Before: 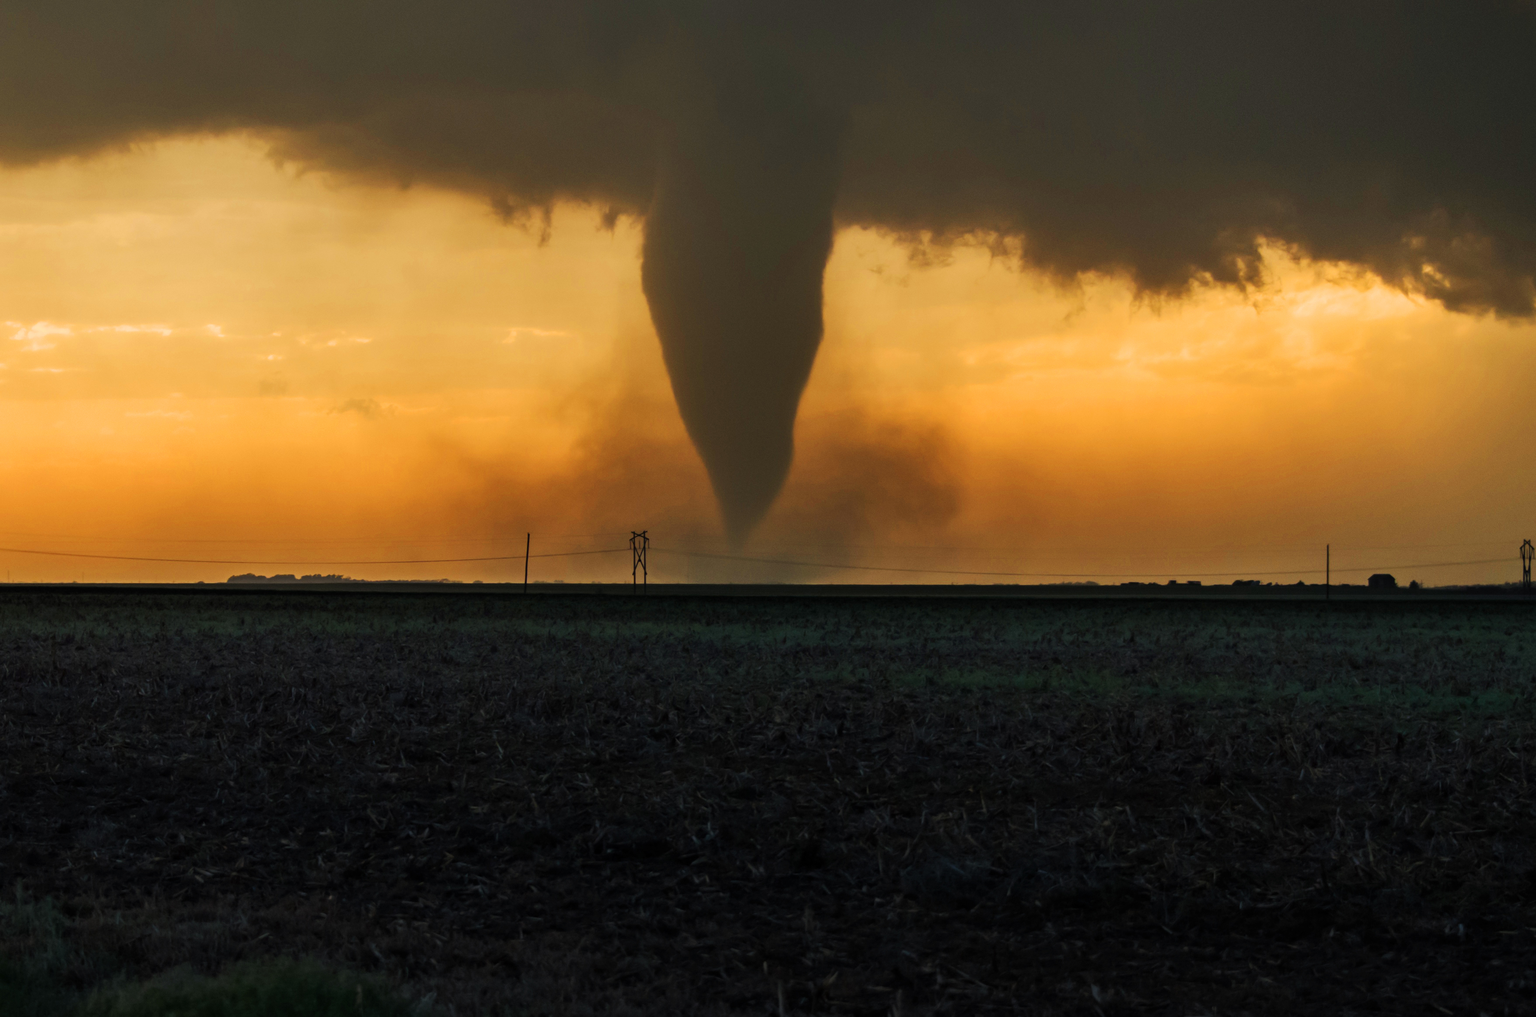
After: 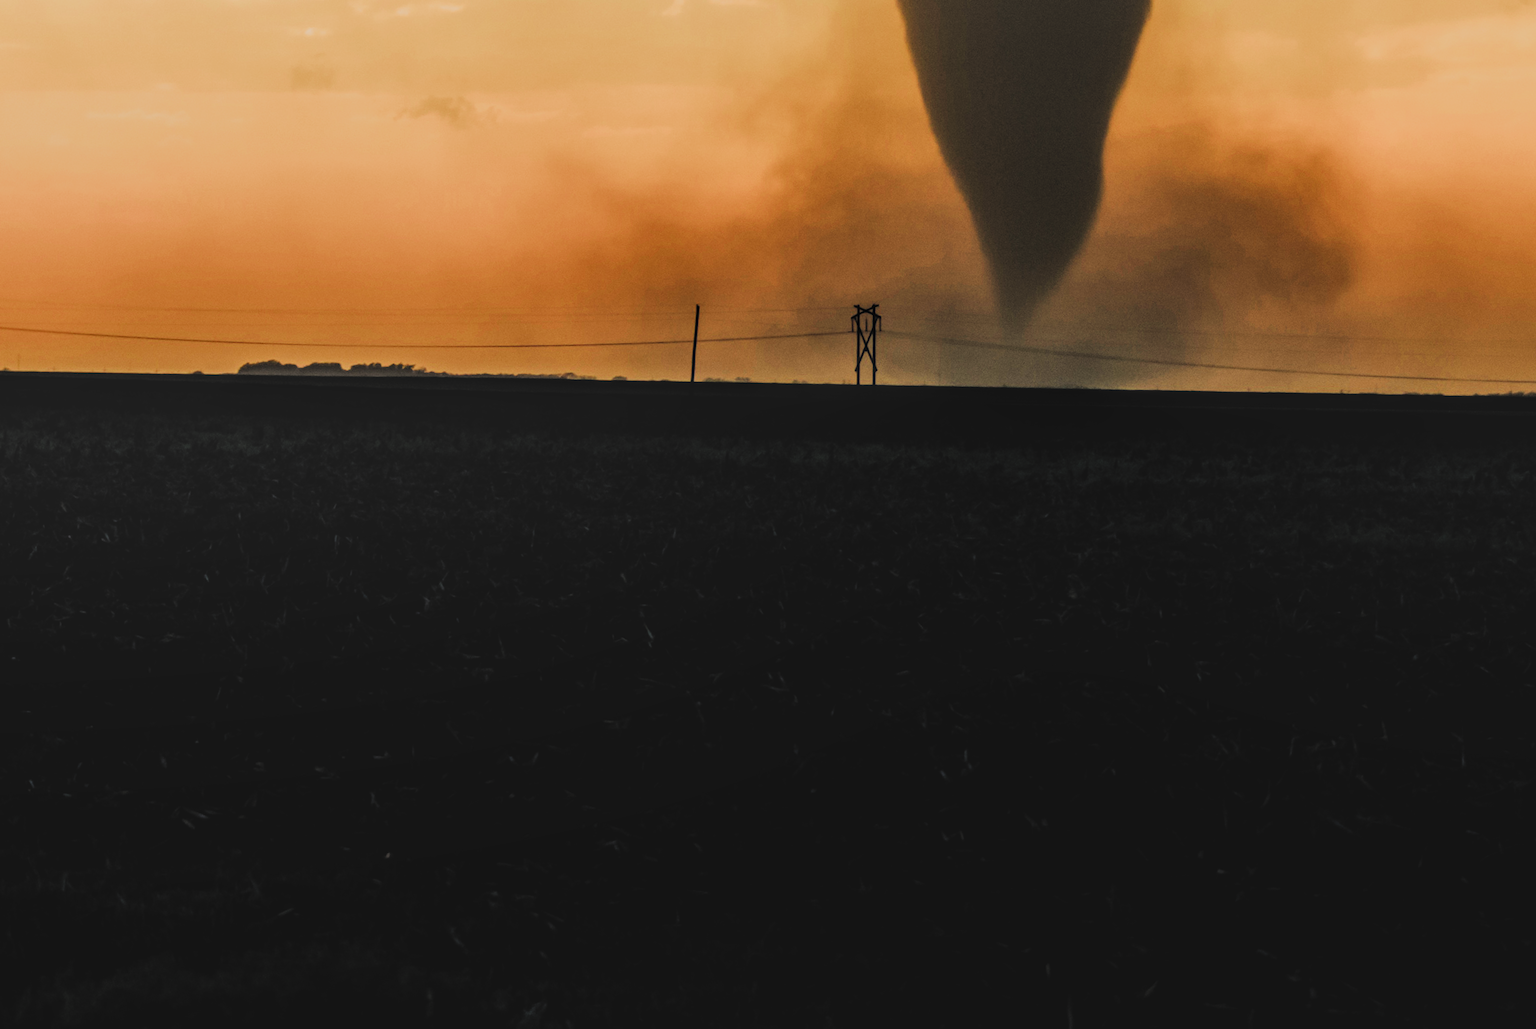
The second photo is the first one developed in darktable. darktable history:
contrast brightness saturation: contrast -0.092, brightness 0.05, saturation 0.079
local contrast: highlights 2%, shadows 6%, detail 133%
crop and rotate: angle -0.857°, left 3.548%, top 31.99%, right 29.273%
filmic rgb: black relative exposure -4.98 EV, white relative exposure 3.96 EV, hardness 2.88, contrast 1.393, color science v5 (2021), contrast in shadows safe, contrast in highlights safe
